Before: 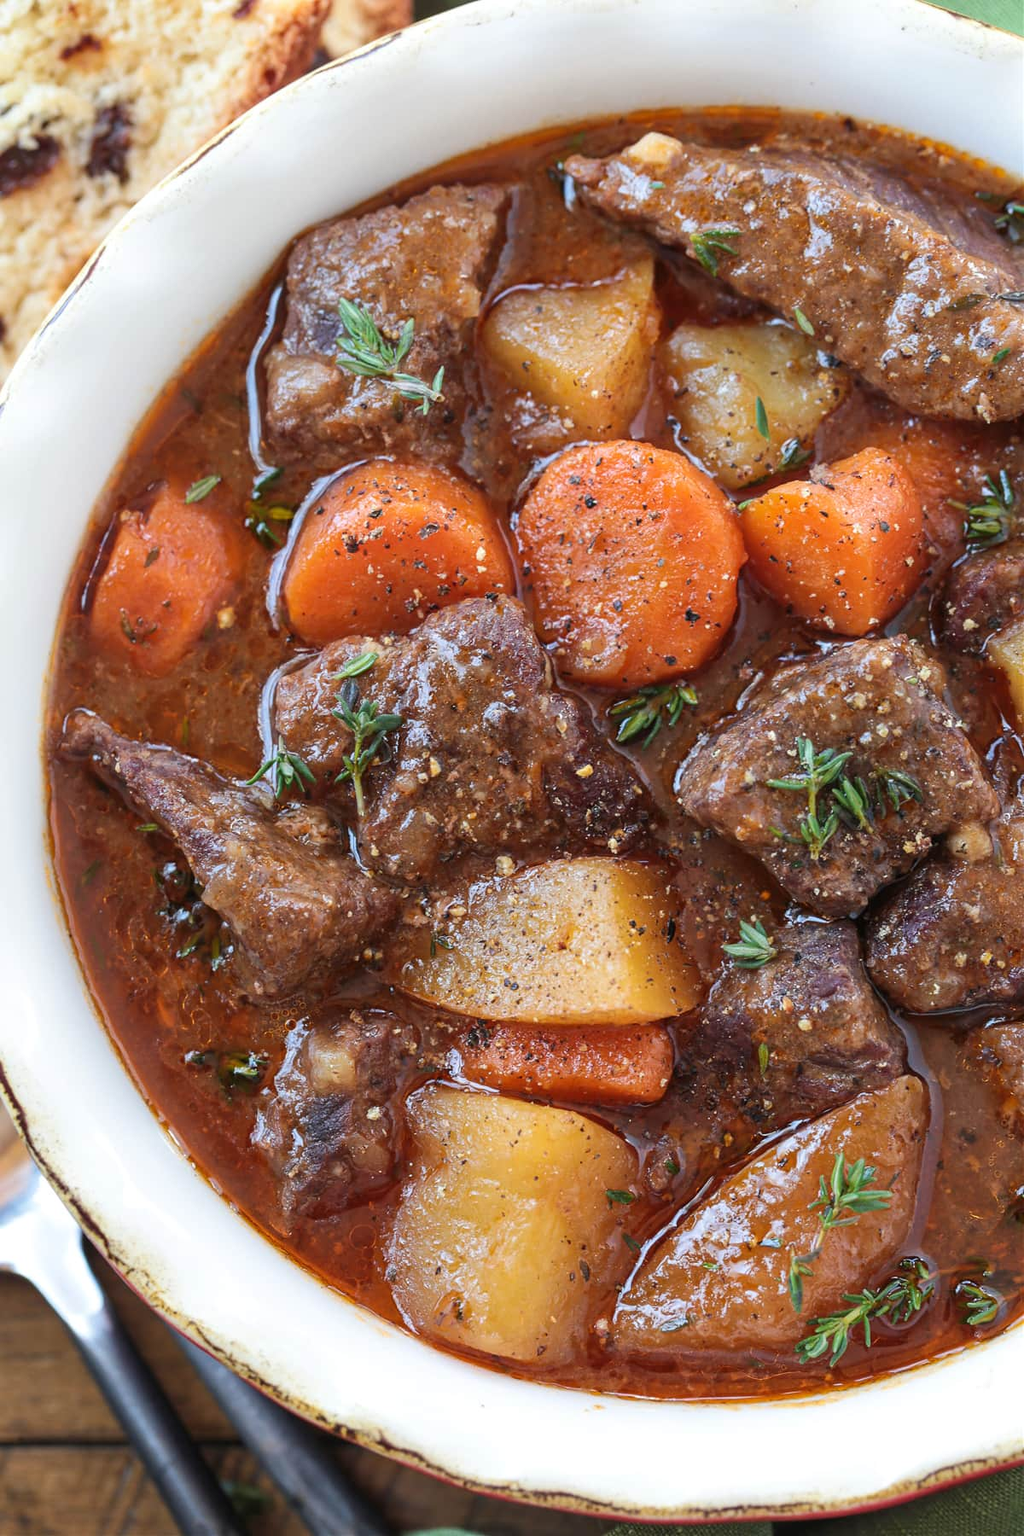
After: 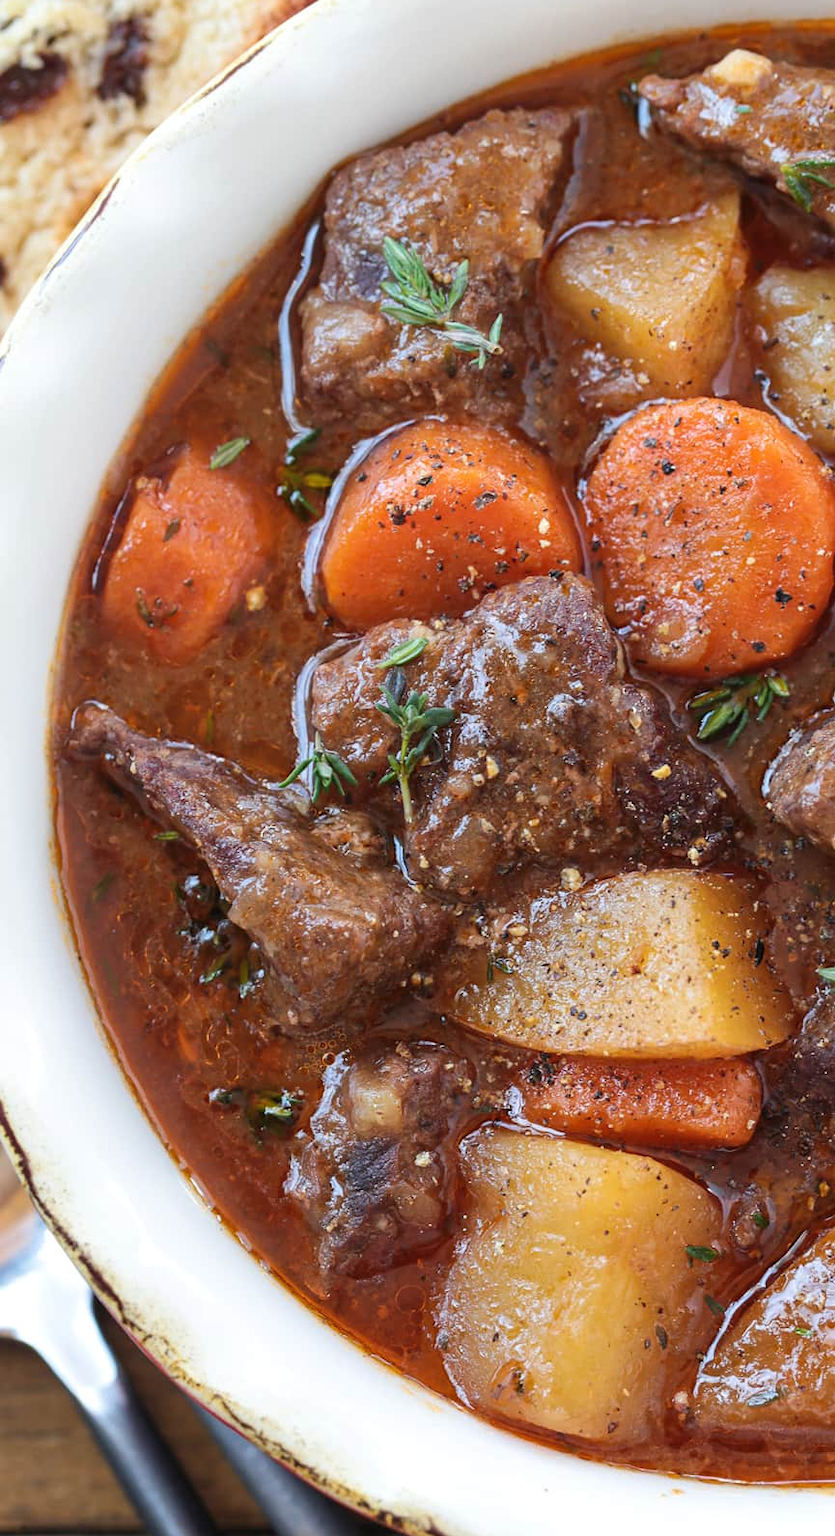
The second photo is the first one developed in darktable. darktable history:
crop: top 5.808%, right 27.905%, bottom 5.759%
